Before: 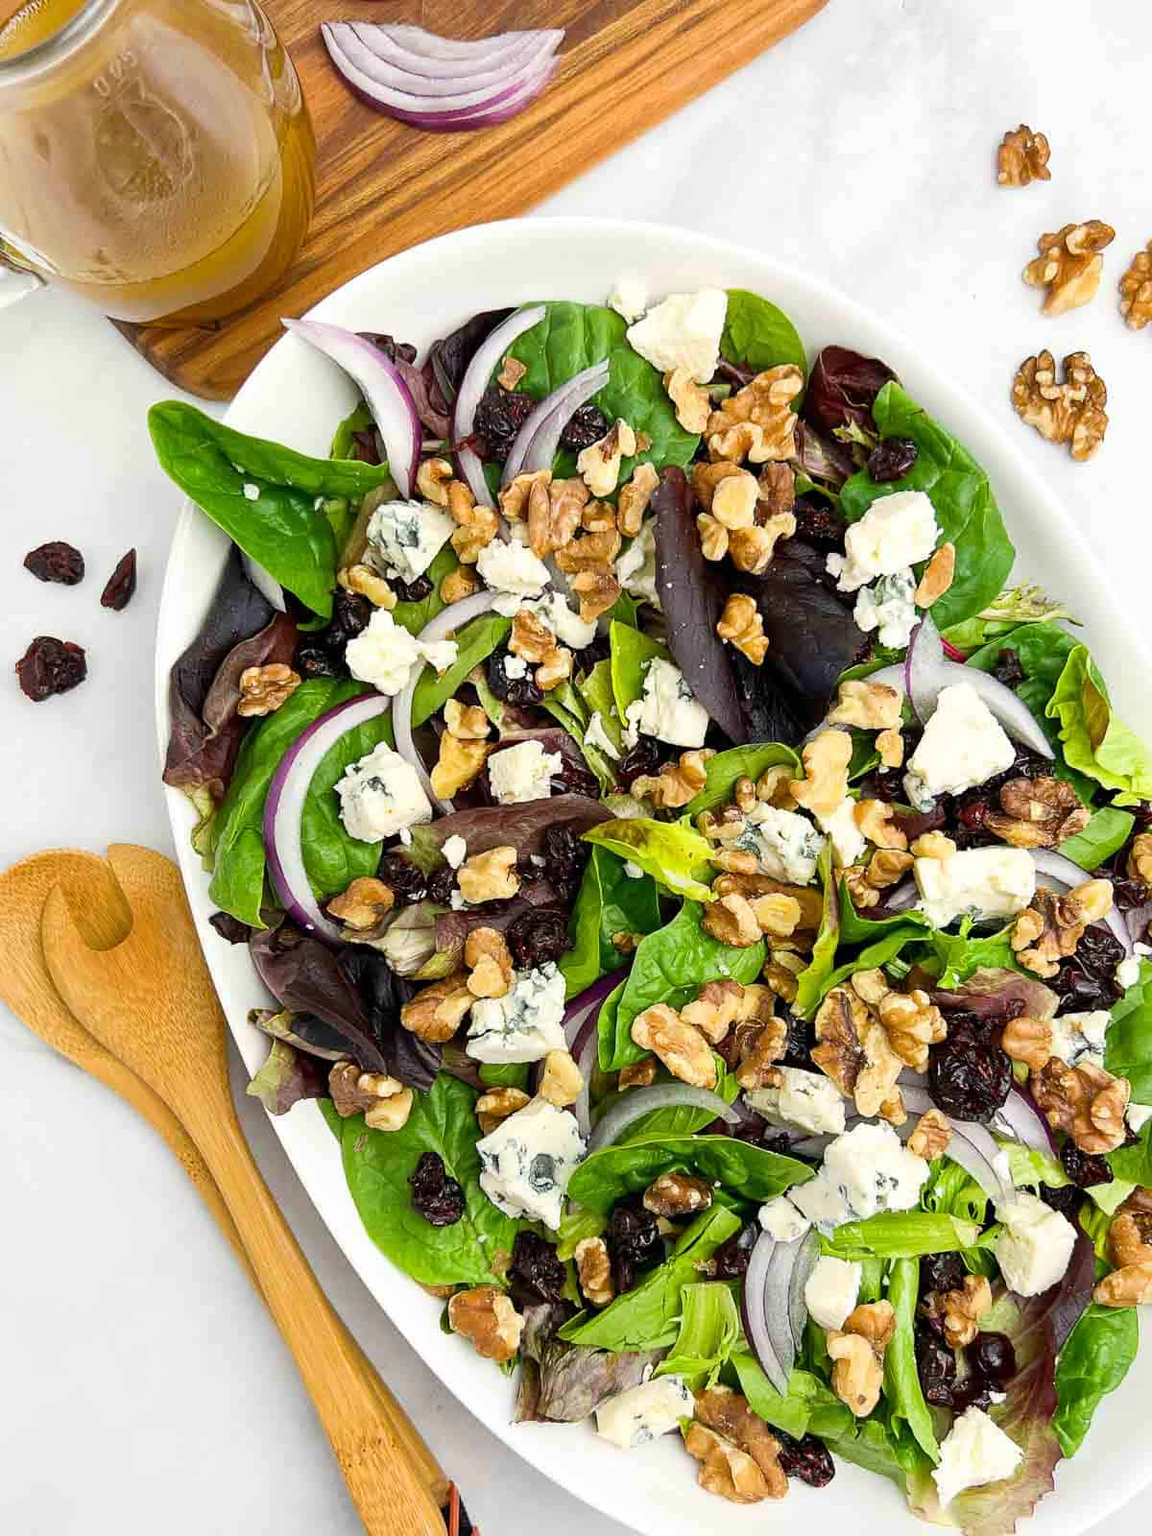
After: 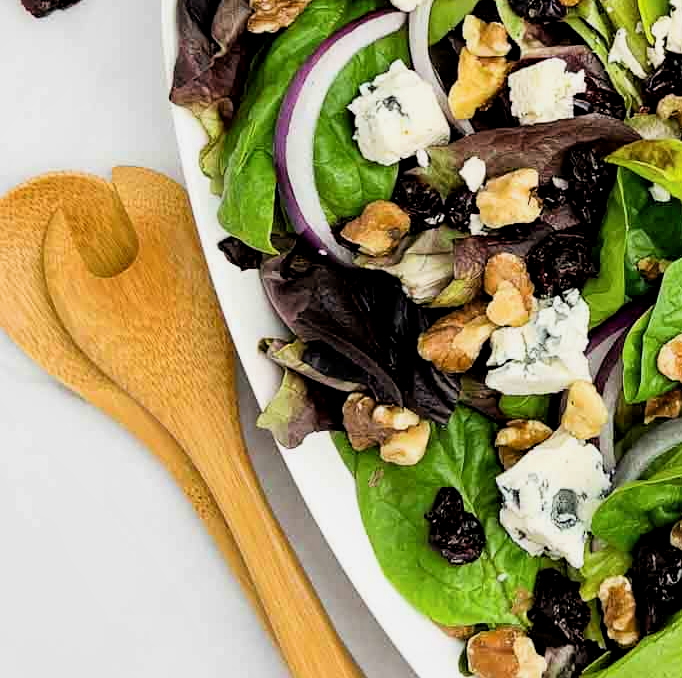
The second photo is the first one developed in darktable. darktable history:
local contrast: mode bilateral grid, contrast 20, coarseness 51, detail 119%, midtone range 0.2
filmic rgb: black relative exposure -5.1 EV, white relative exposure 3.18 EV, threshold 2.96 EV, hardness 3.42, contrast 1.195, highlights saturation mix -29.96%, iterations of high-quality reconstruction 0, enable highlight reconstruction true
crop: top 44.62%, right 43.143%, bottom 12.945%
contrast equalizer: y [[0.5, 0.5, 0.478, 0.5, 0.5, 0.5], [0.5 ×6], [0.5 ×6], [0 ×6], [0 ×6]]
